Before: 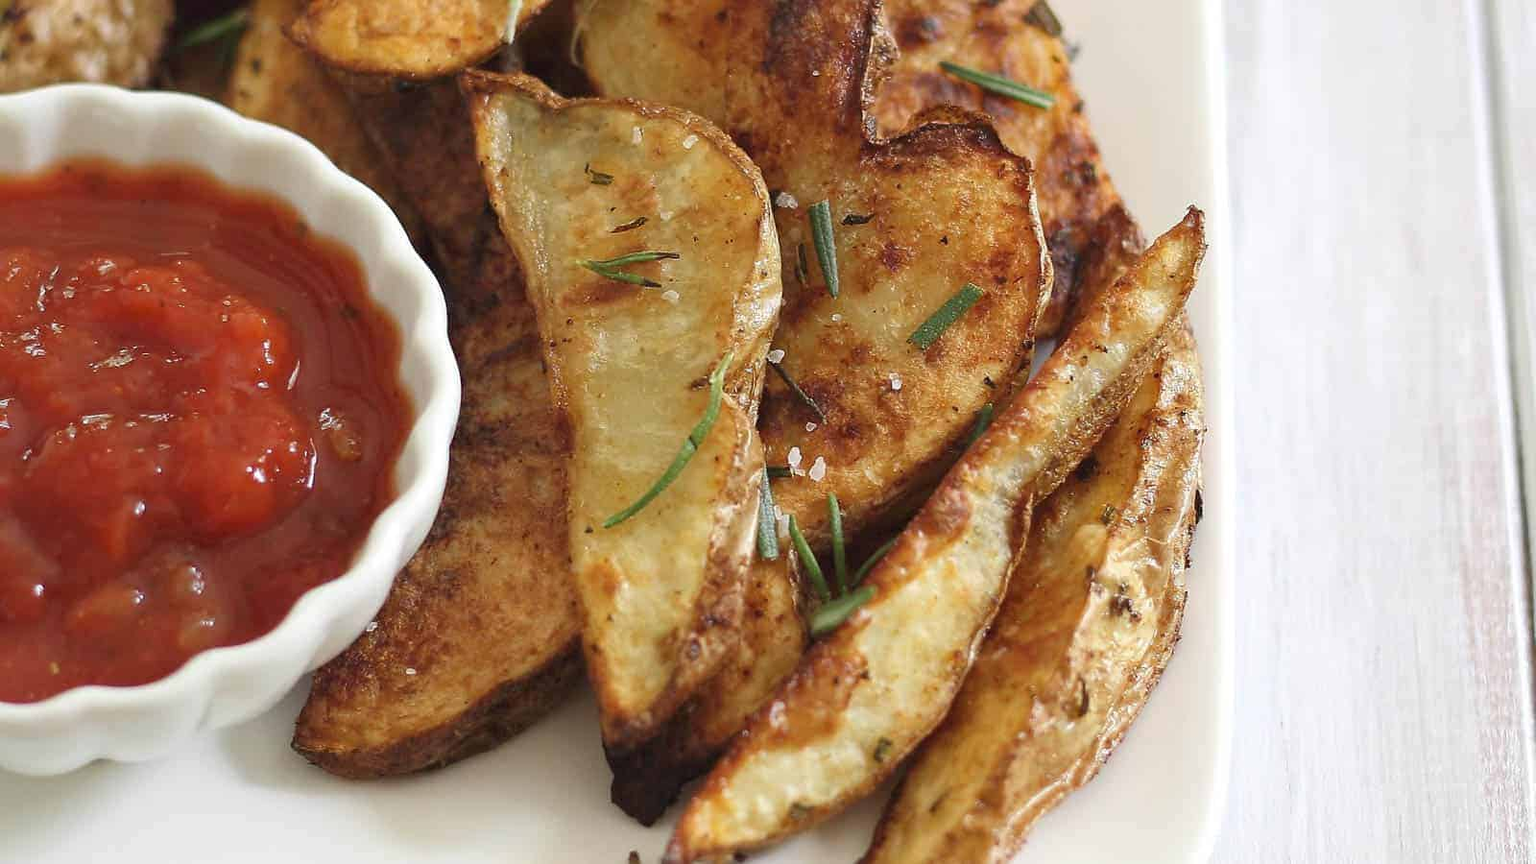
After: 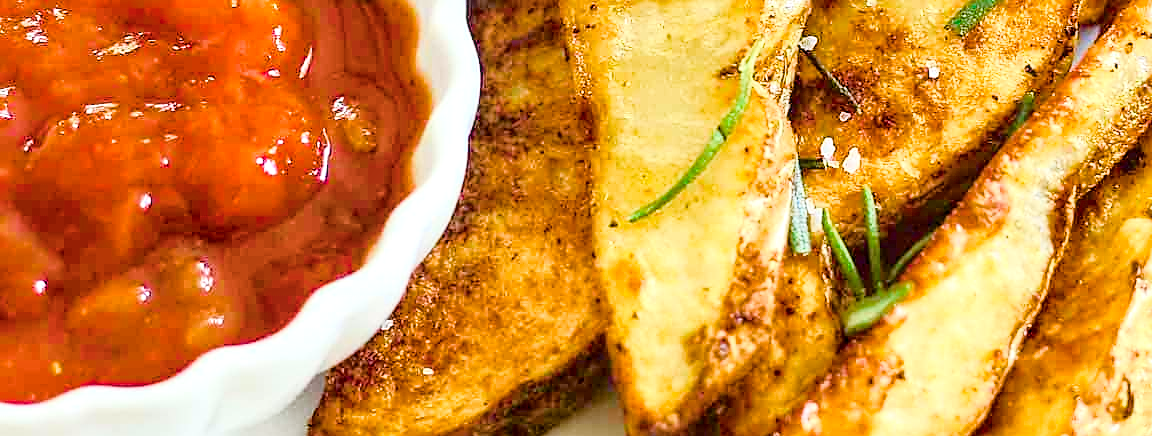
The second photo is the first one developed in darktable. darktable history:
tone curve: curves: ch0 [(0, 0) (0.088, 0.042) (0.208, 0.176) (0.257, 0.267) (0.406, 0.483) (0.489, 0.556) (0.667, 0.73) (0.793, 0.851) (0.994, 0.974)]; ch1 [(0, 0) (0.161, 0.092) (0.35, 0.33) (0.392, 0.392) (0.457, 0.467) (0.505, 0.497) (0.537, 0.518) (0.553, 0.53) (0.58, 0.567) (0.739, 0.697) (1, 1)]; ch2 [(0, 0) (0.346, 0.362) (0.448, 0.419) (0.502, 0.499) (0.533, 0.517) (0.556, 0.533) (0.629, 0.619) (0.717, 0.678) (1, 1)], color space Lab, independent channels, preserve colors none
contrast brightness saturation: contrast 0.2, brightness 0.16, saturation 0.22
crop: top 36.498%, right 27.964%, bottom 14.995%
local contrast: detail 130%
exposure: black level correction 0.001, exposure 0.5 EV, compensate exposure bias true, compensate highlight preservation false
white balance: red 0.982, blue 1.018
sharpen: on, module defaults
color balance rgb: perceptual saturation grading › global saturation 24.74%, perceptual saturation grading › highlights -51.22%, perceptual saturation grading › mid-tones 19.16%, perceptual saturation grading › shadows 60.98%, global vibrance 50%
